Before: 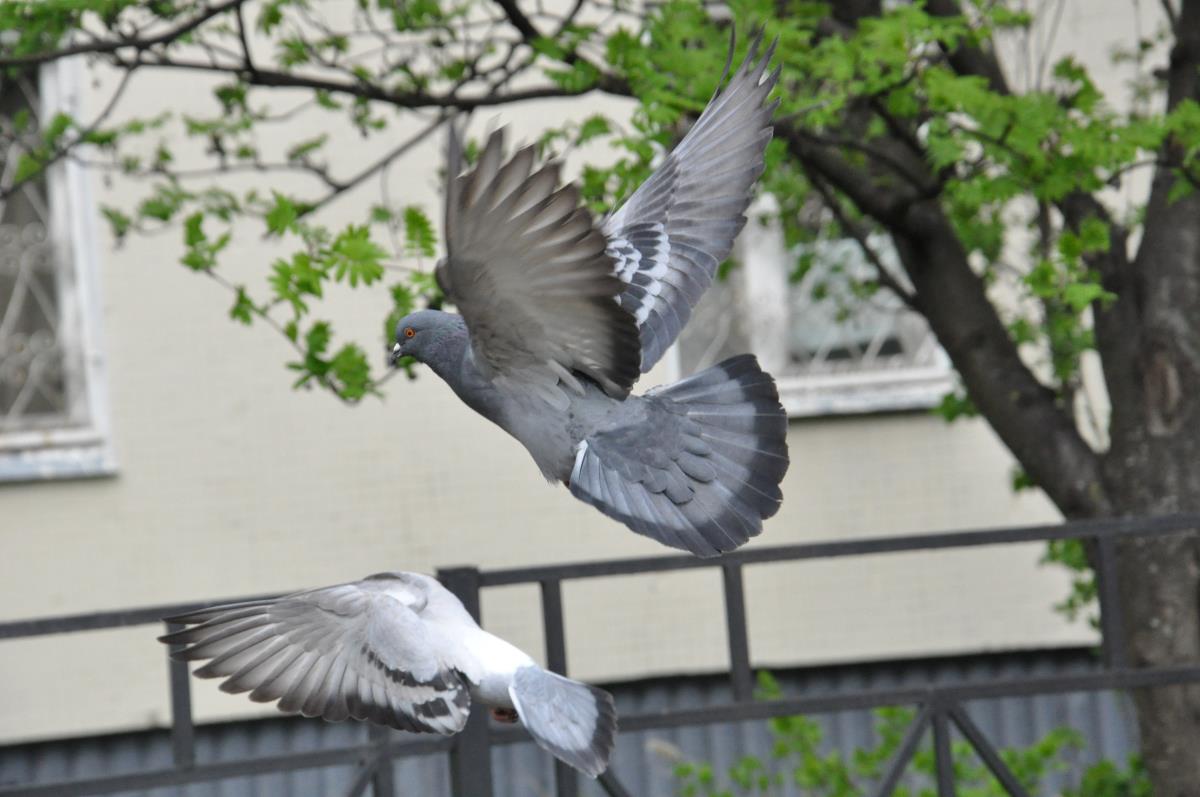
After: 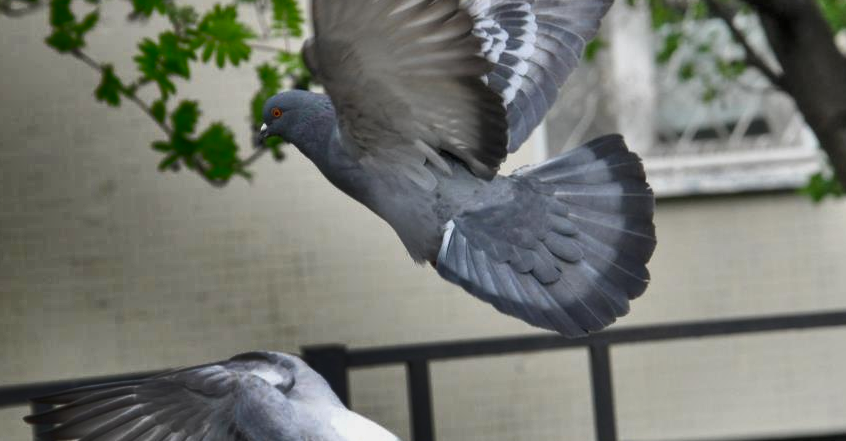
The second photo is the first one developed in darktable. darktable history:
crop: left 11.123%, top 27.61%, right 18.3%, bottom 17.034%
local contrast: highlights 100%, shadows 100%, detail 120%, midtone range 0.2
white balance: emerald 1
shadows and highlights: radius 123.98, shadows 100, white point adjustment -3, highlights -100, highlights color adjustment 89.84%, soften with gaussian
